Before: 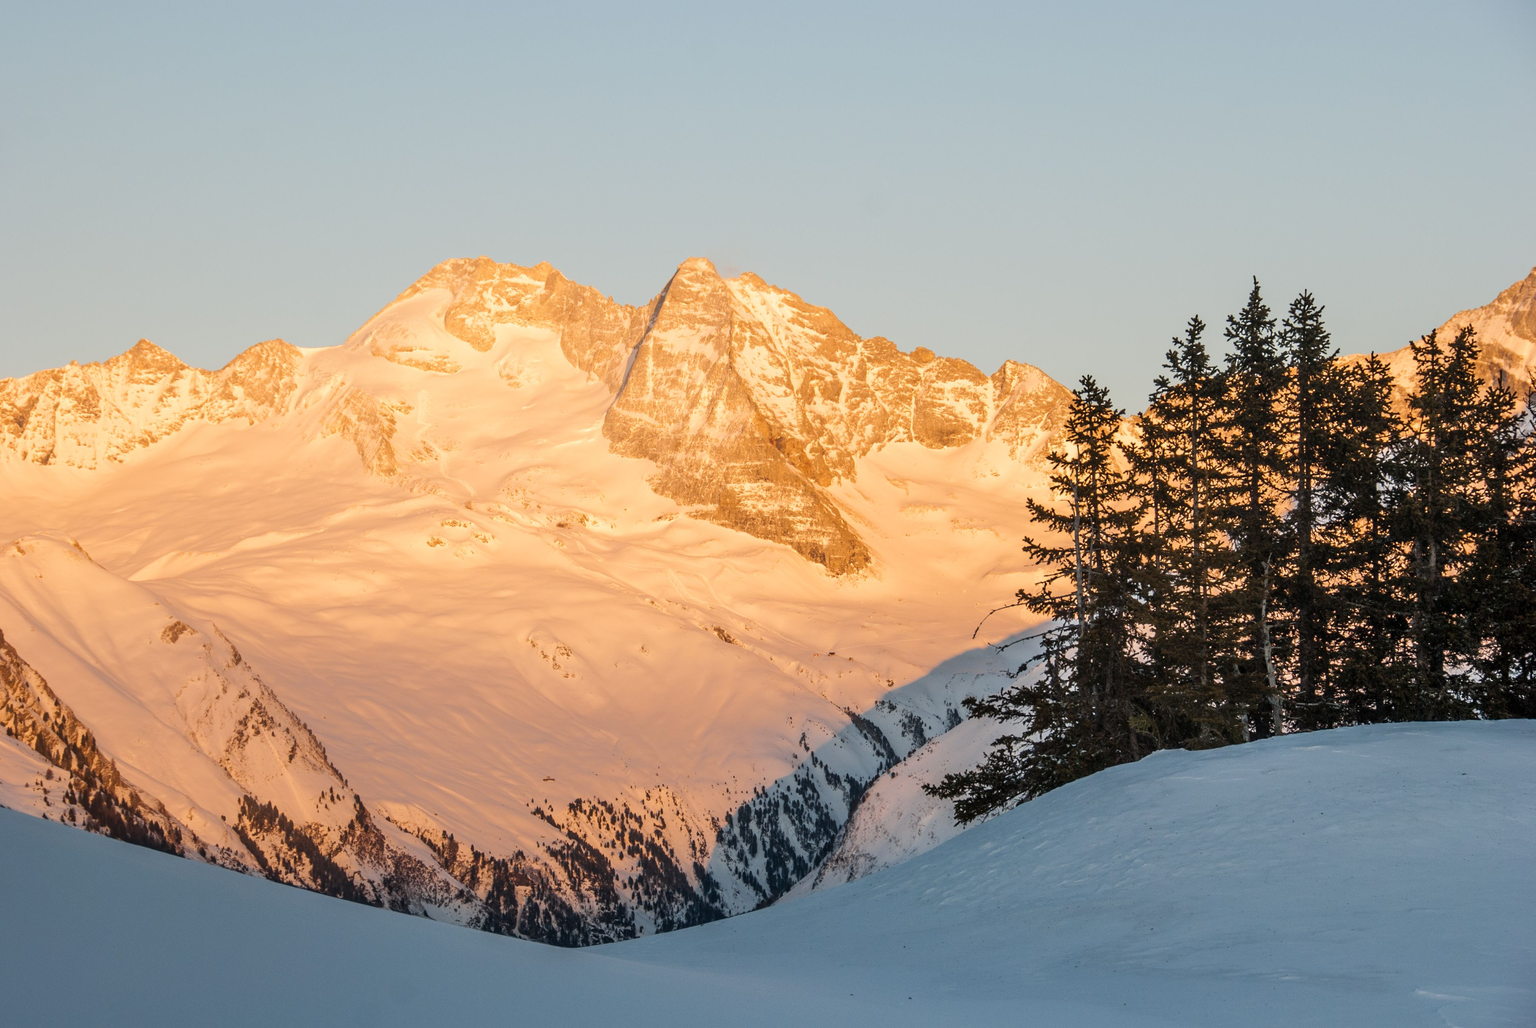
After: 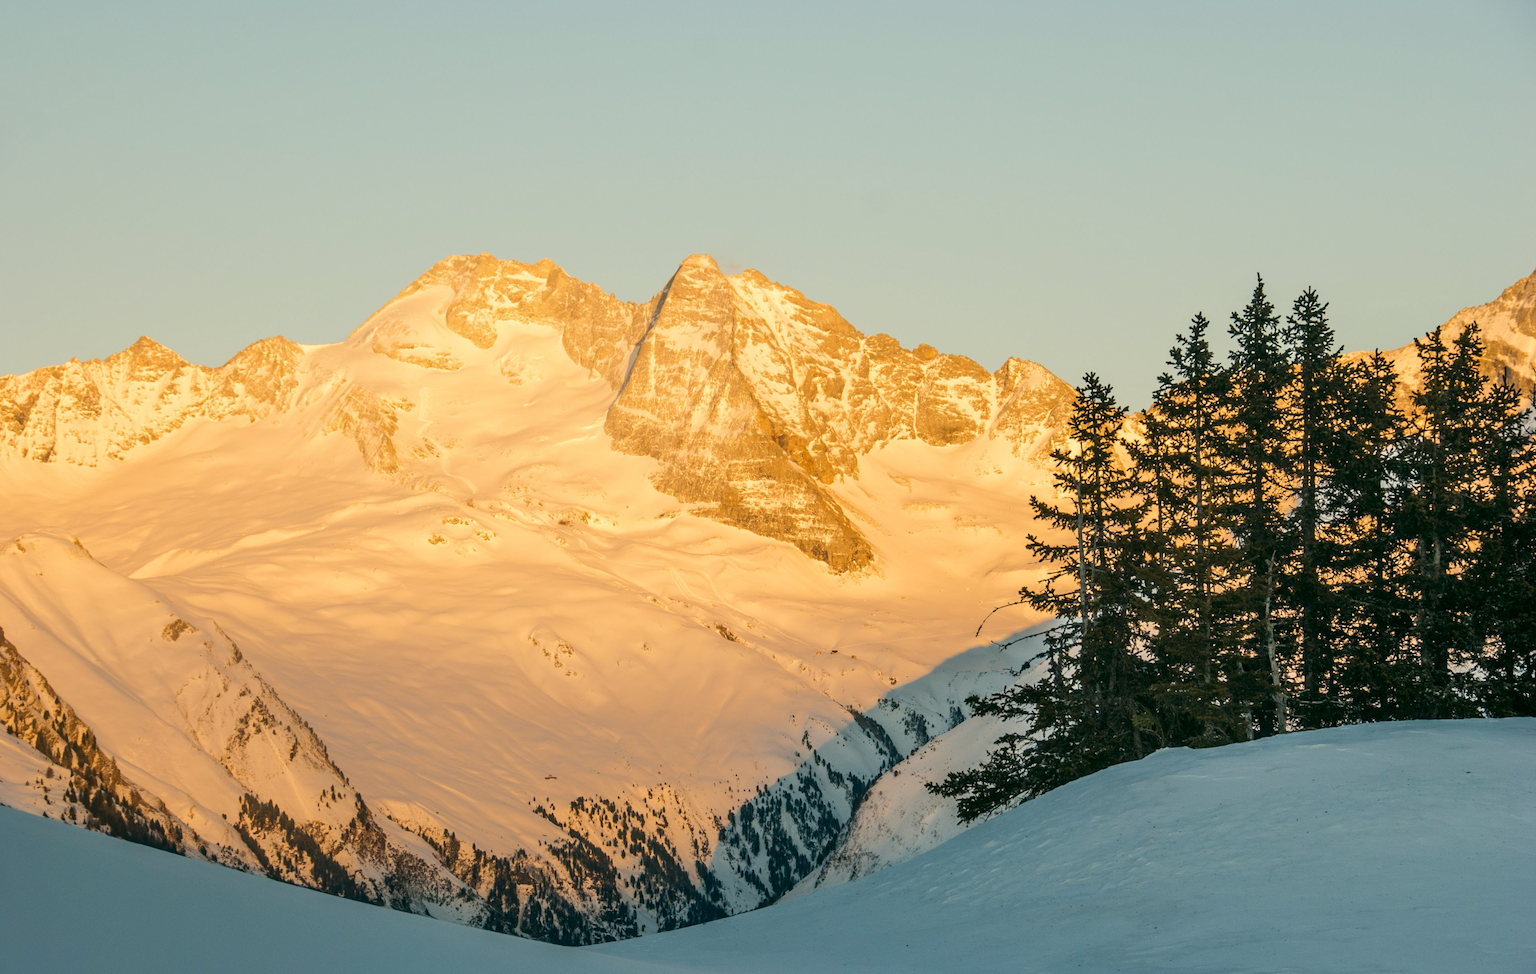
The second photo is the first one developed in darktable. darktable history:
tone equalizer: on, module defaults
crop: top 0.448%, right 0.264%, bottom 5.045%
color correction: highlights a* -0.482, highlights b* 9.48, shadows a* -9.48, shadows b* 0.803
